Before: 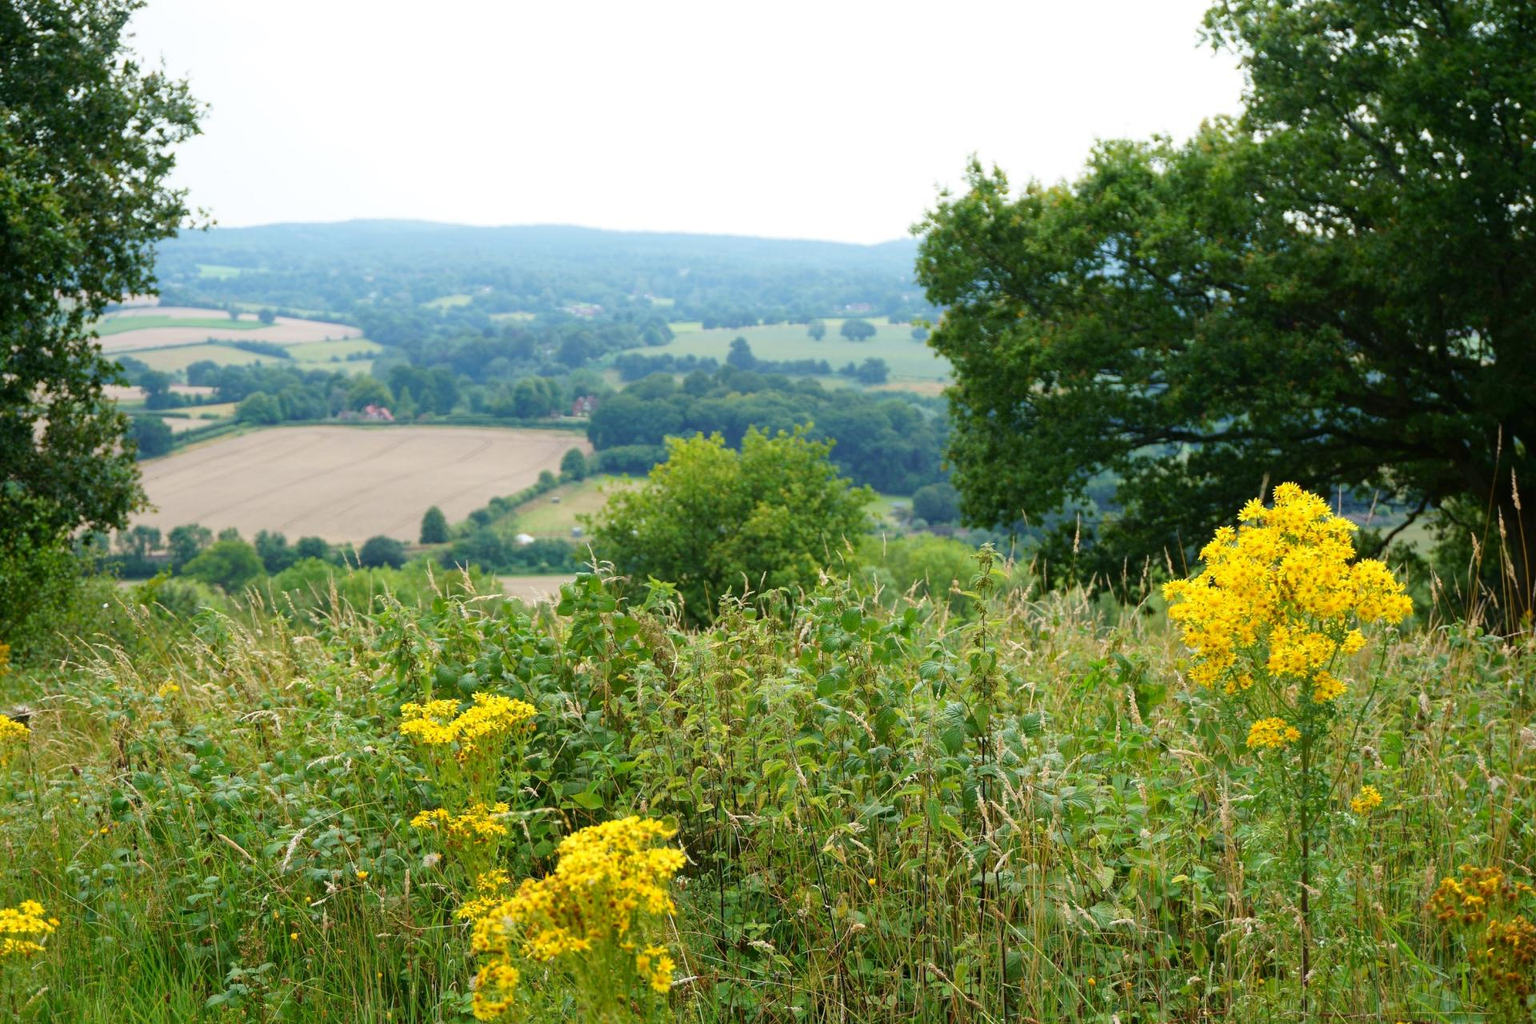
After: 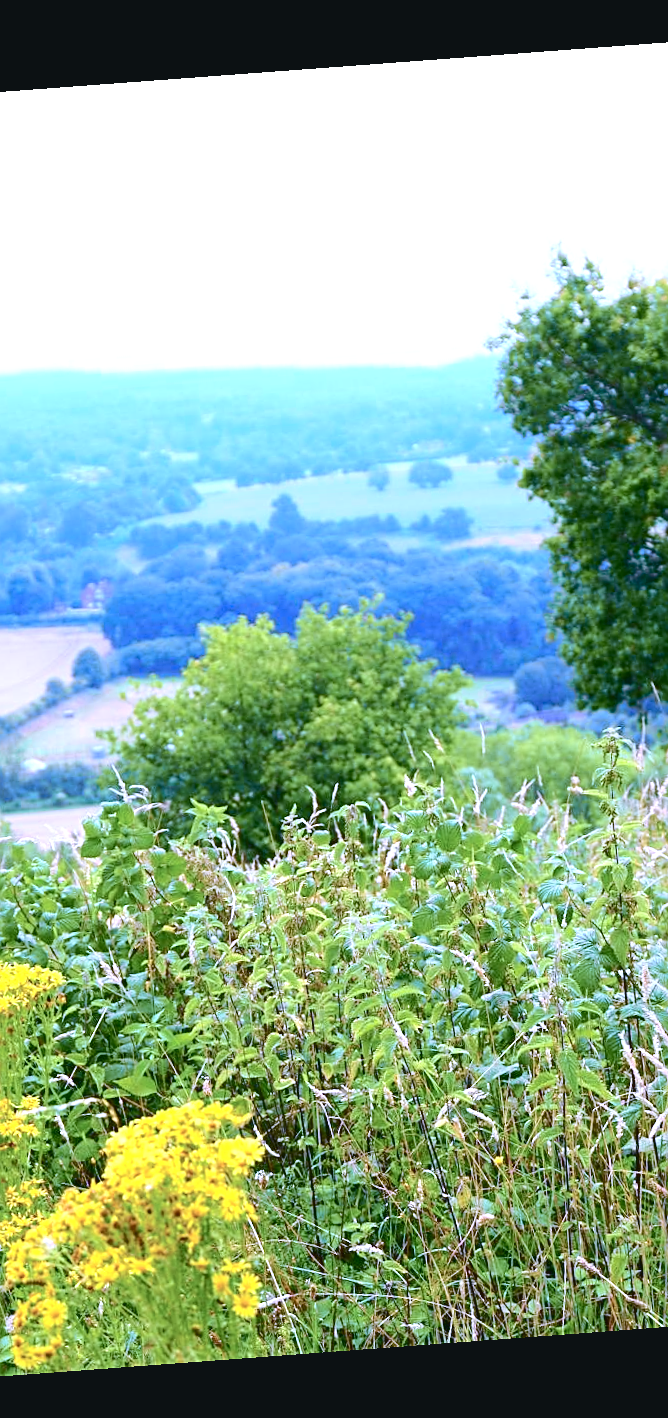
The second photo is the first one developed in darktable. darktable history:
sharpen: on, module defaults
color zones: curves: ch0 [(0, 0.5) (0.143, 0.5) (0.286, 0.5) (0.429, 0.5) (0.571, 0.5) (0.714, 0.476) (0.857, 0.5) (1, 0.5)]; ch2 [(0, 0.5) (0.143, 0.5) (0.286, 0.5) (0.429, 0.5) (0.571, 0.5) (0.714, 0.487) (0.857, 0.5) (1, 0.5)]
exposure: black level correction 0, exposure 0.68 EV, compensate exposure bias true, compensate highlight preservation false
tone curve: curves: ch0 [(0, 0.046) (0.037, 0.056) (0.176, 0.162) (0.33, 0.331) (0.432, 0.475) (0.601, 0.665) (0.843, 0.876) (1, 1)]; ch1 [(0, 0) (0.339, 0.349) (0.445, 0.42) (0.476, 0.47) (0.497, 0.492) (0.523, 0.514) (0.557, 0.558) (0.632, 0.615) (0.728, 0.746) (1, 1)]; ch2 [(0, 0) (0.327, 0.324) (0.417, 0.44) (0.46, 0.453) (0.502, 0.495) (0.526, 0.52) (0.54, 0.55) (0.606, 0.626) (0.745, 0.704) (1, 1)], color space Lab, independent channels, preserve colors none
white balance: red 0.98, blue 1.61
crop: left 33.36%, right 33.36%
rotate and perspective: rotation -4.25°, automatic cropping off
